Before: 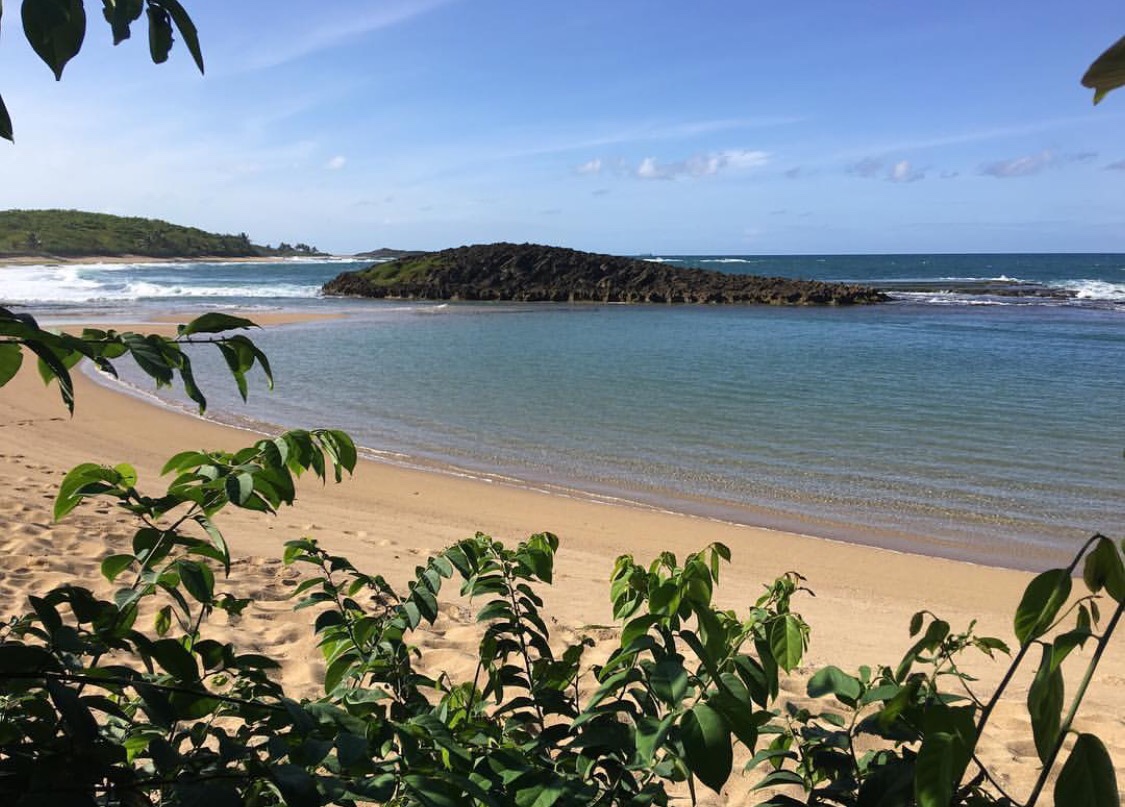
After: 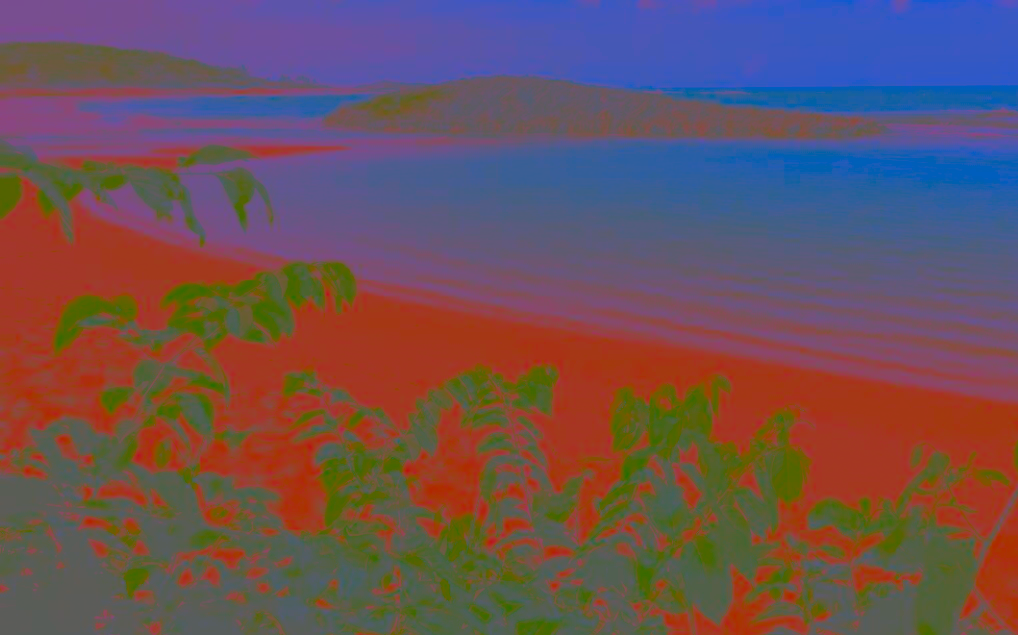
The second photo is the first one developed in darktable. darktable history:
local contrast: on, module defaults
white balance: red 1.188, blue 1.11
contrast brightness saturation: contrast -0.99, brightness -0.17, saturation 0.75
crop: top 20.916%, right 9.437%, bottom 0.316%
